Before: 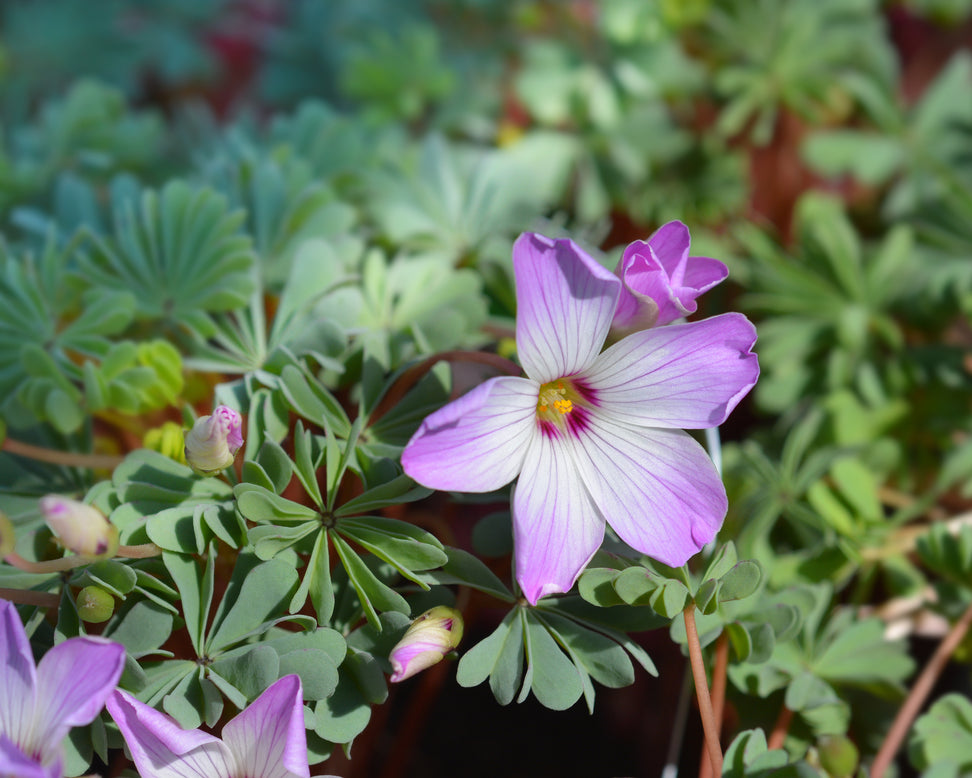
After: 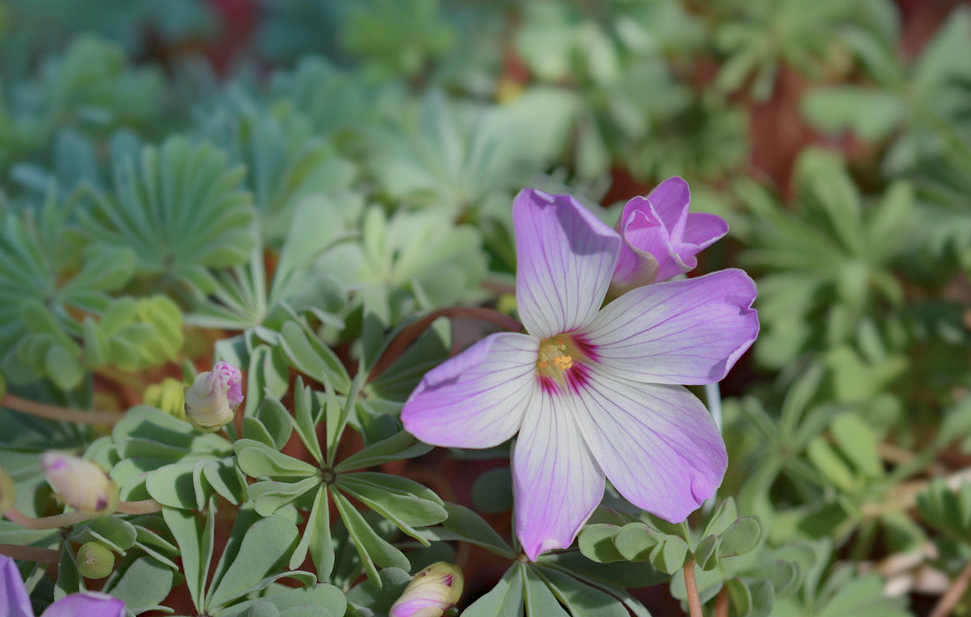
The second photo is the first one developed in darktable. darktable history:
color balance rgb: perceptual saturation grading › global saturation -27.94%, hue shift -2.27°, contrast -21.26%
crop and rotate: top 5.667%, bottom 14.937%
haze removal: compatibility mode true, adaptive false
